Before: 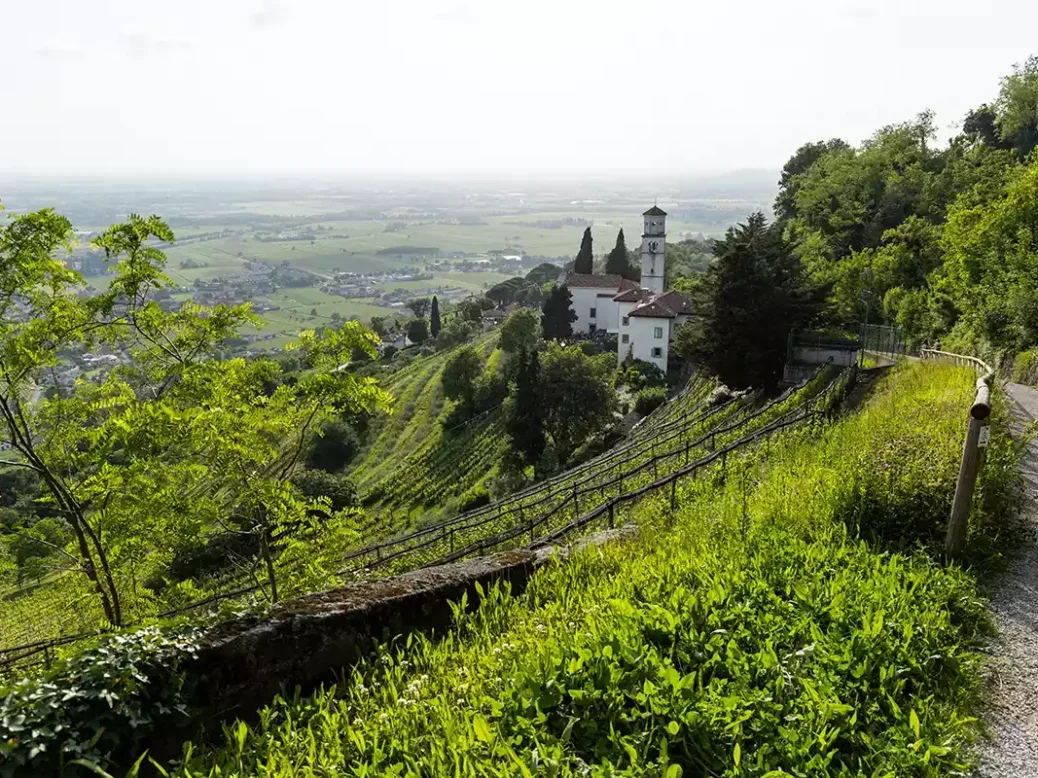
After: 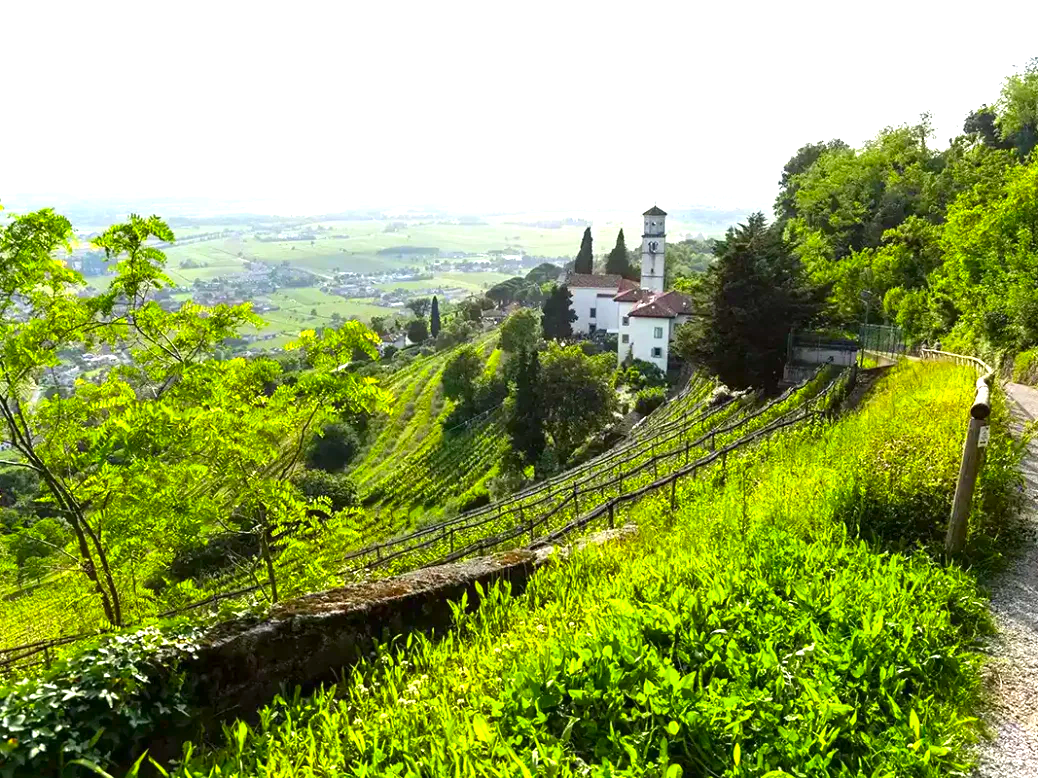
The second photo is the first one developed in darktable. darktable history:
exposure: exposure 1 EV, compensate highlight preservation false
contrast brightness saturation: saturation 0.5
